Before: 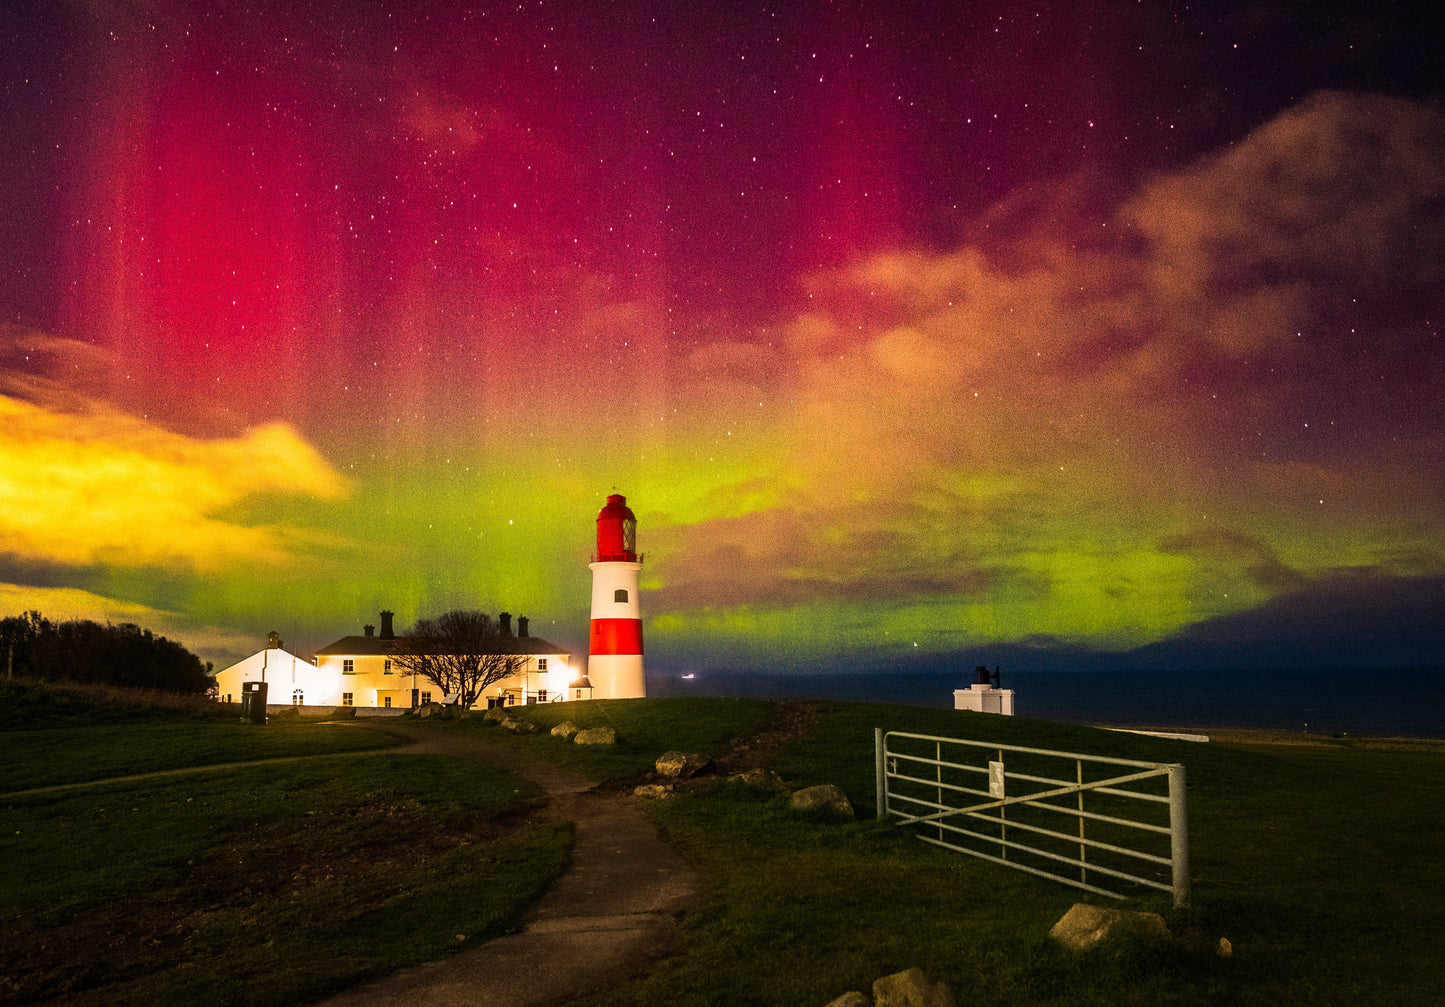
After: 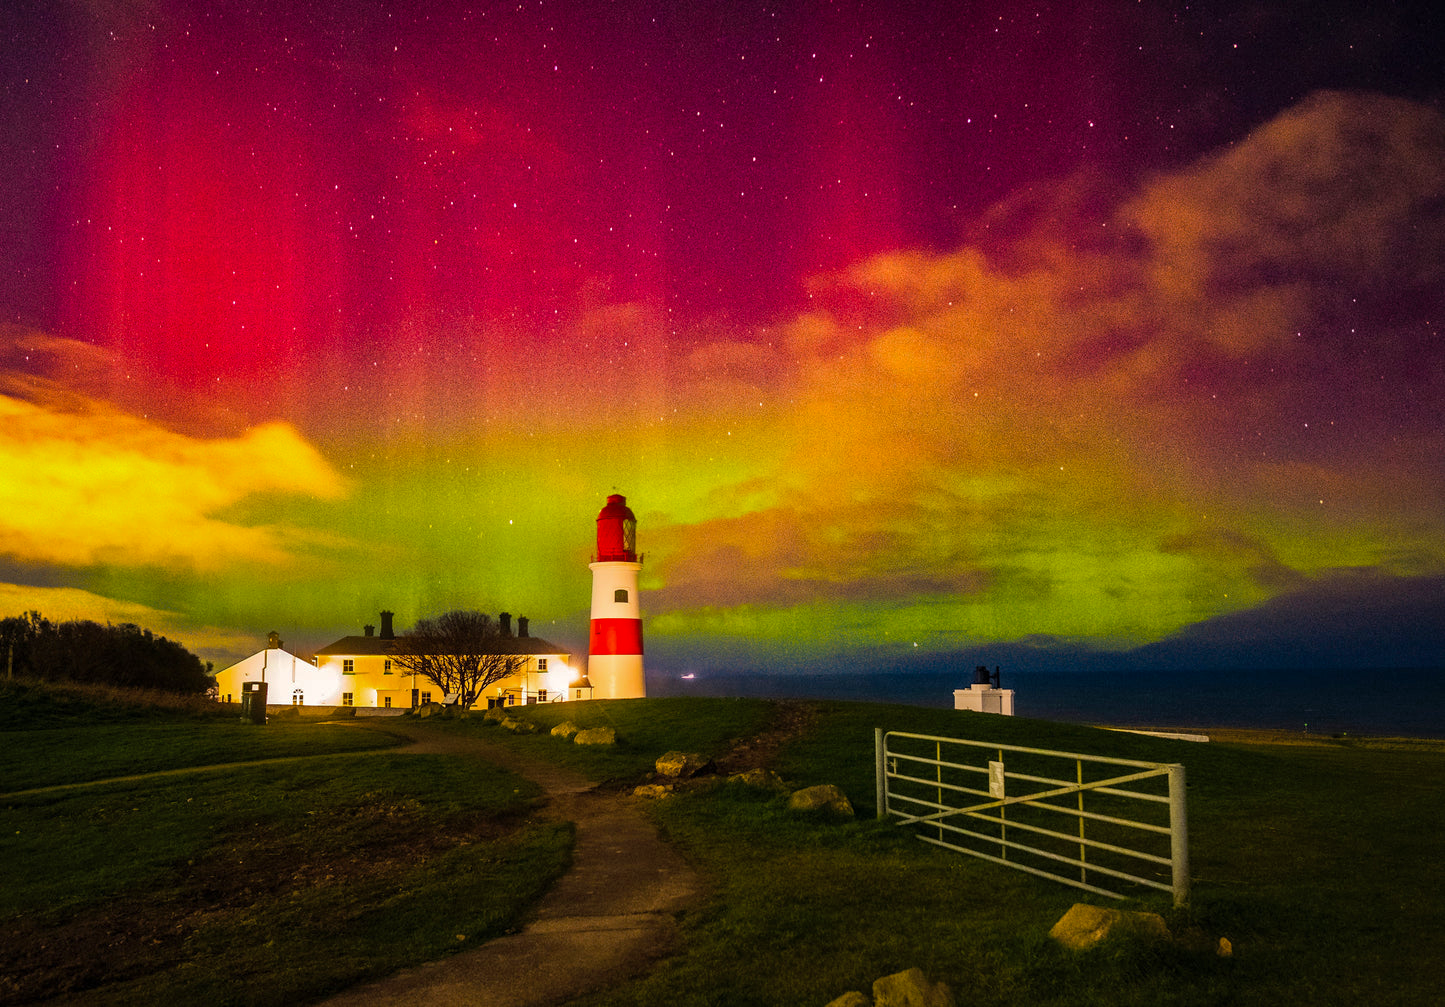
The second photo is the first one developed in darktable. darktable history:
shadows and highlights: shadows 30
contrast equalizer: y [[0.5 ×6], [0.5 ×6], [0.5, 0.5, 0.501, 0.545, 0.707, 0.863], [0 ×6], [0 ×6]]
color balance rgb: perceptual saturation grading › global saturation 20%, global vibrance 20%
